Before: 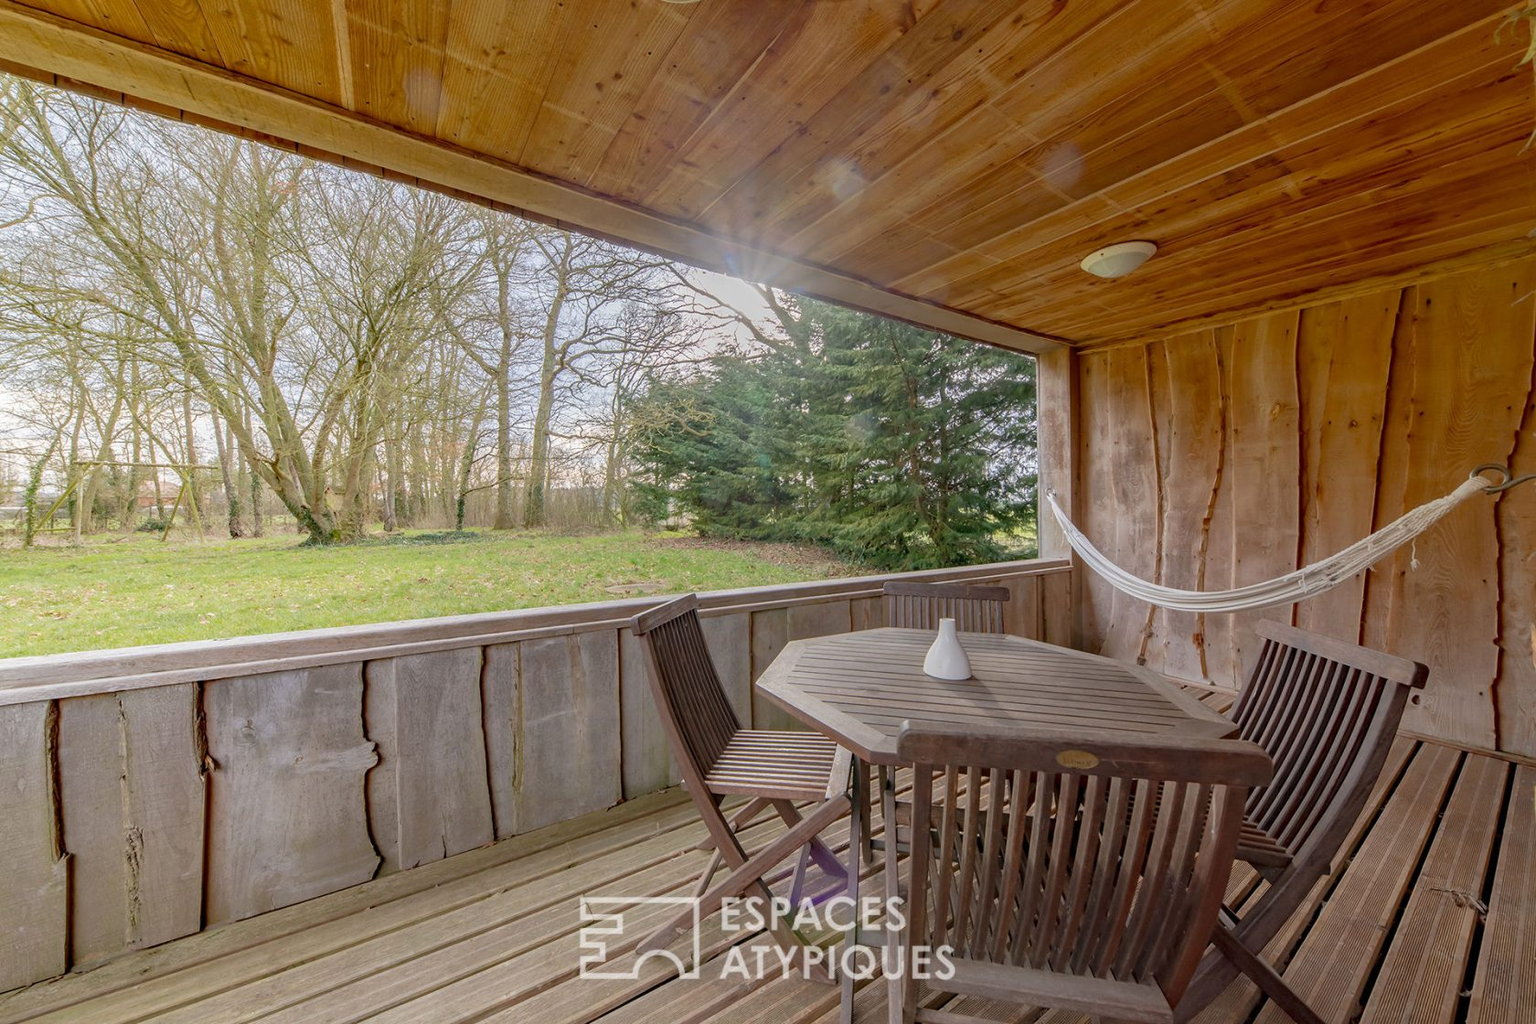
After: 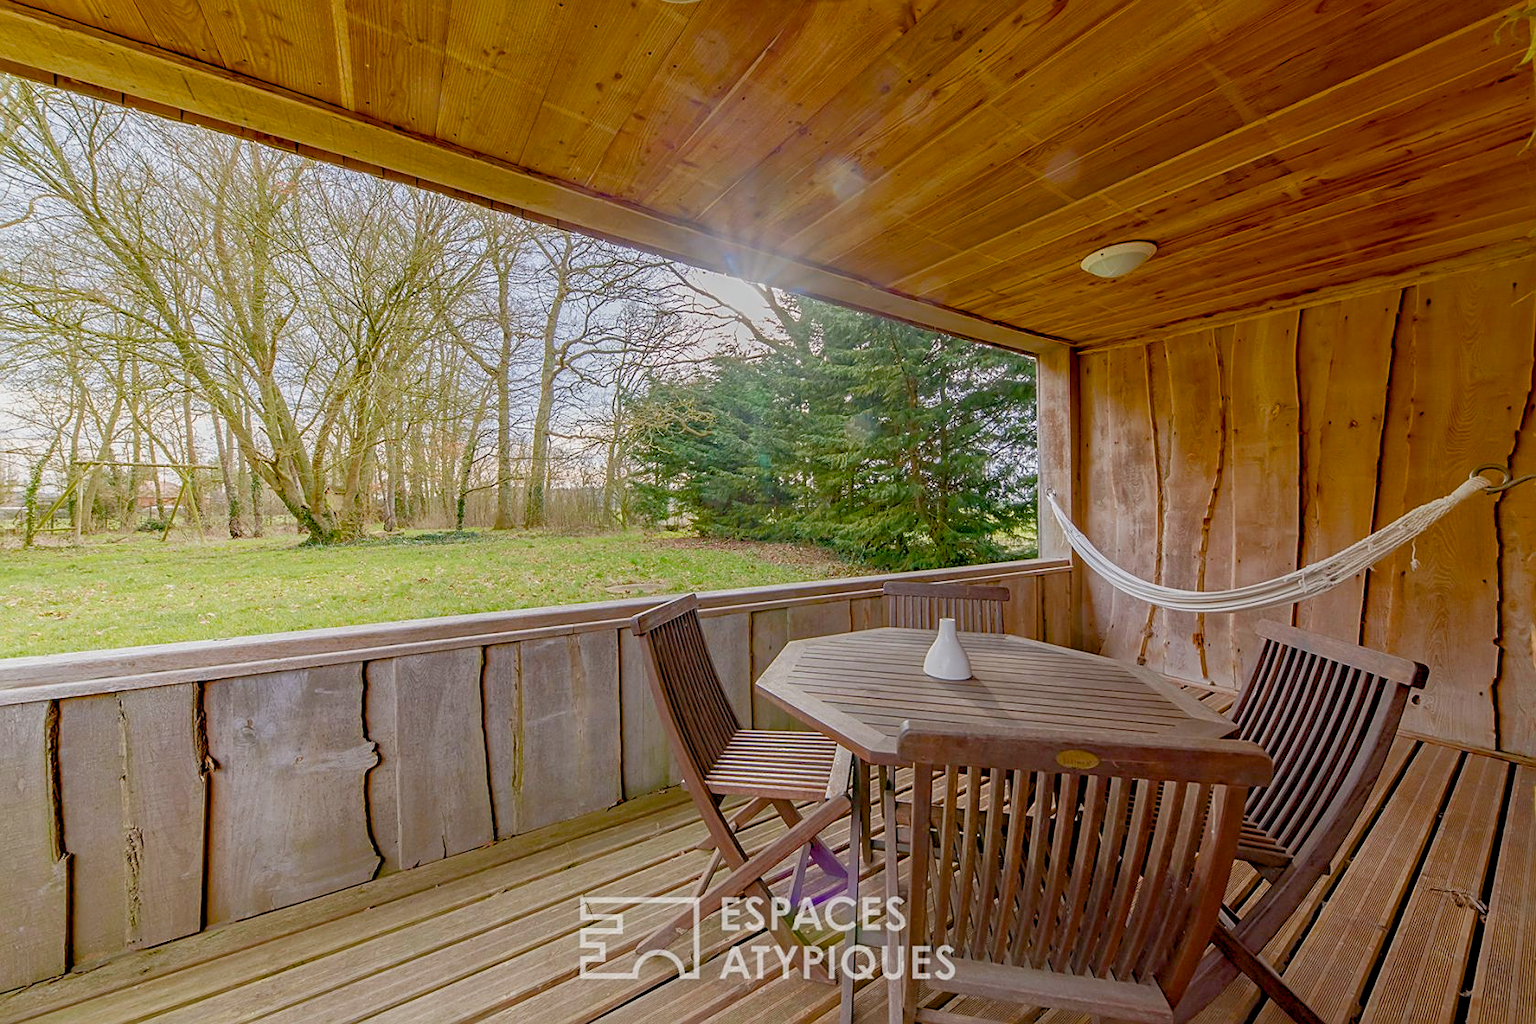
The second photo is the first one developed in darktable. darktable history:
color balance rgb: global offset › luminance -0.5%, perceptual saturation grading › highlights -17.77%, perceptual saturation grading › mid-tones 33.1%, perceptual saturation grading › shadows 50.52%, perceptual brilliance grading › highlights 10.8%, perceptual brilliance grading › shadows -10.8%, global vibrance 24.22%, contrast -25%
sharpen: amount 0.478
